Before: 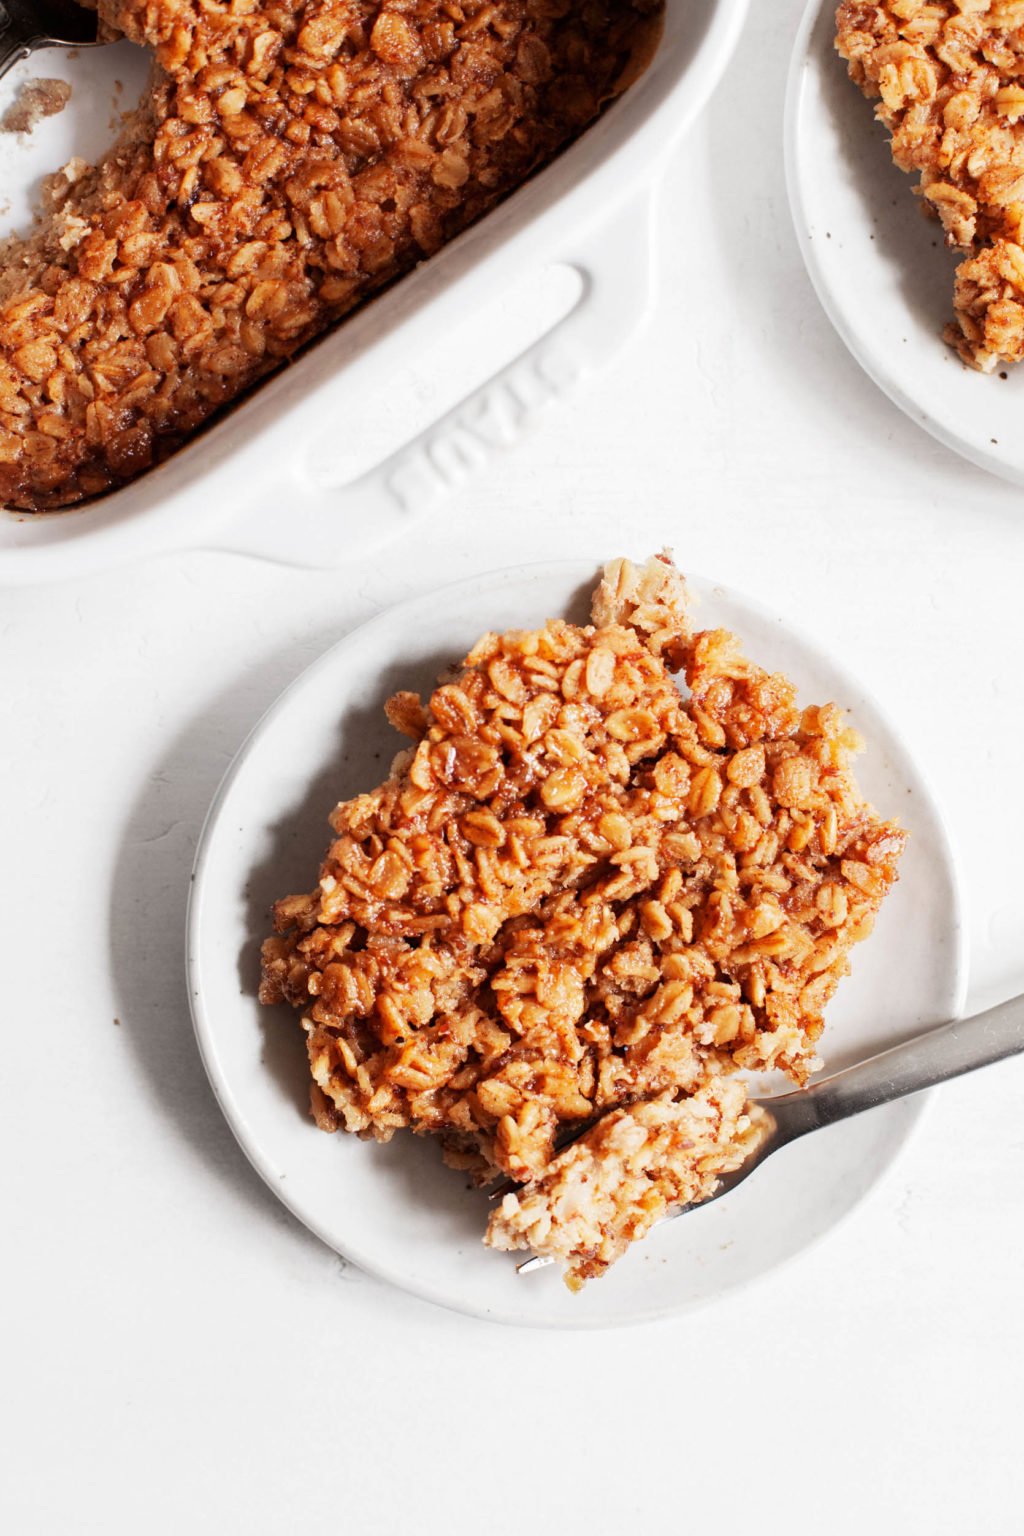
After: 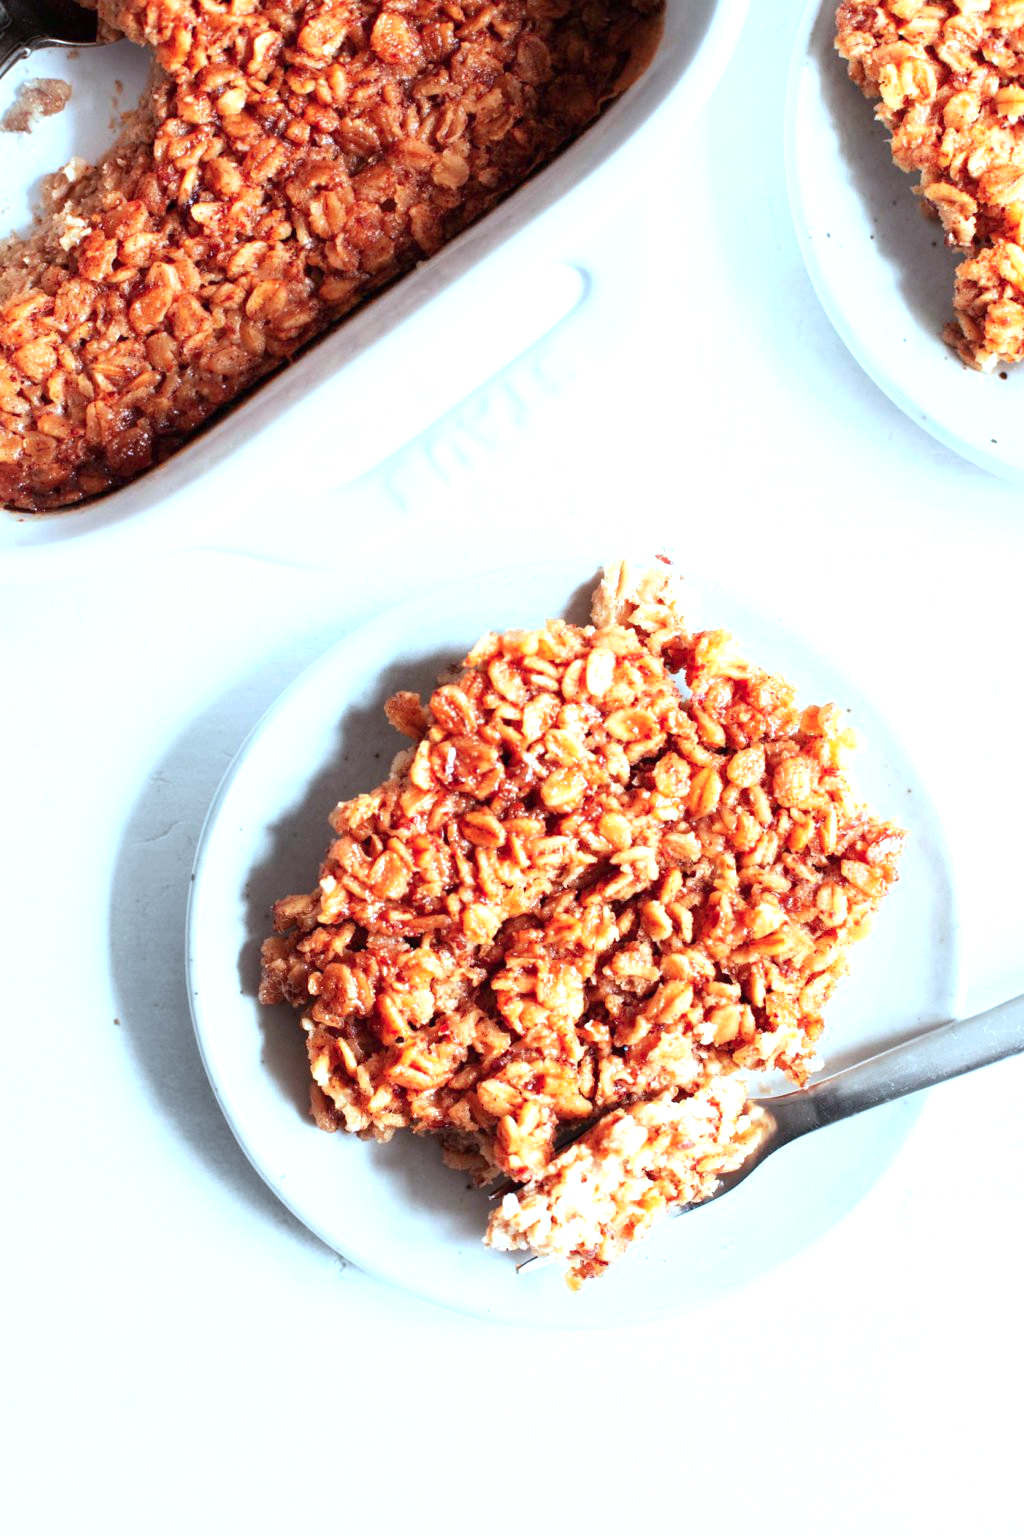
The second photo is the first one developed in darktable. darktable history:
exposure: black level correction 0, exposure 0.693 EV, compensate exposure bias true, compensate highlight preservation false
color calibration: output R [0.946, 0.065, -0.013, 0], output G [-0.246, 1.264, -0.017, 0], output B [0.046, -0.098, 1.05, 0], x 0.382, y 0.371, temperature 3894.73 K, clip negative RGB from gamut false
